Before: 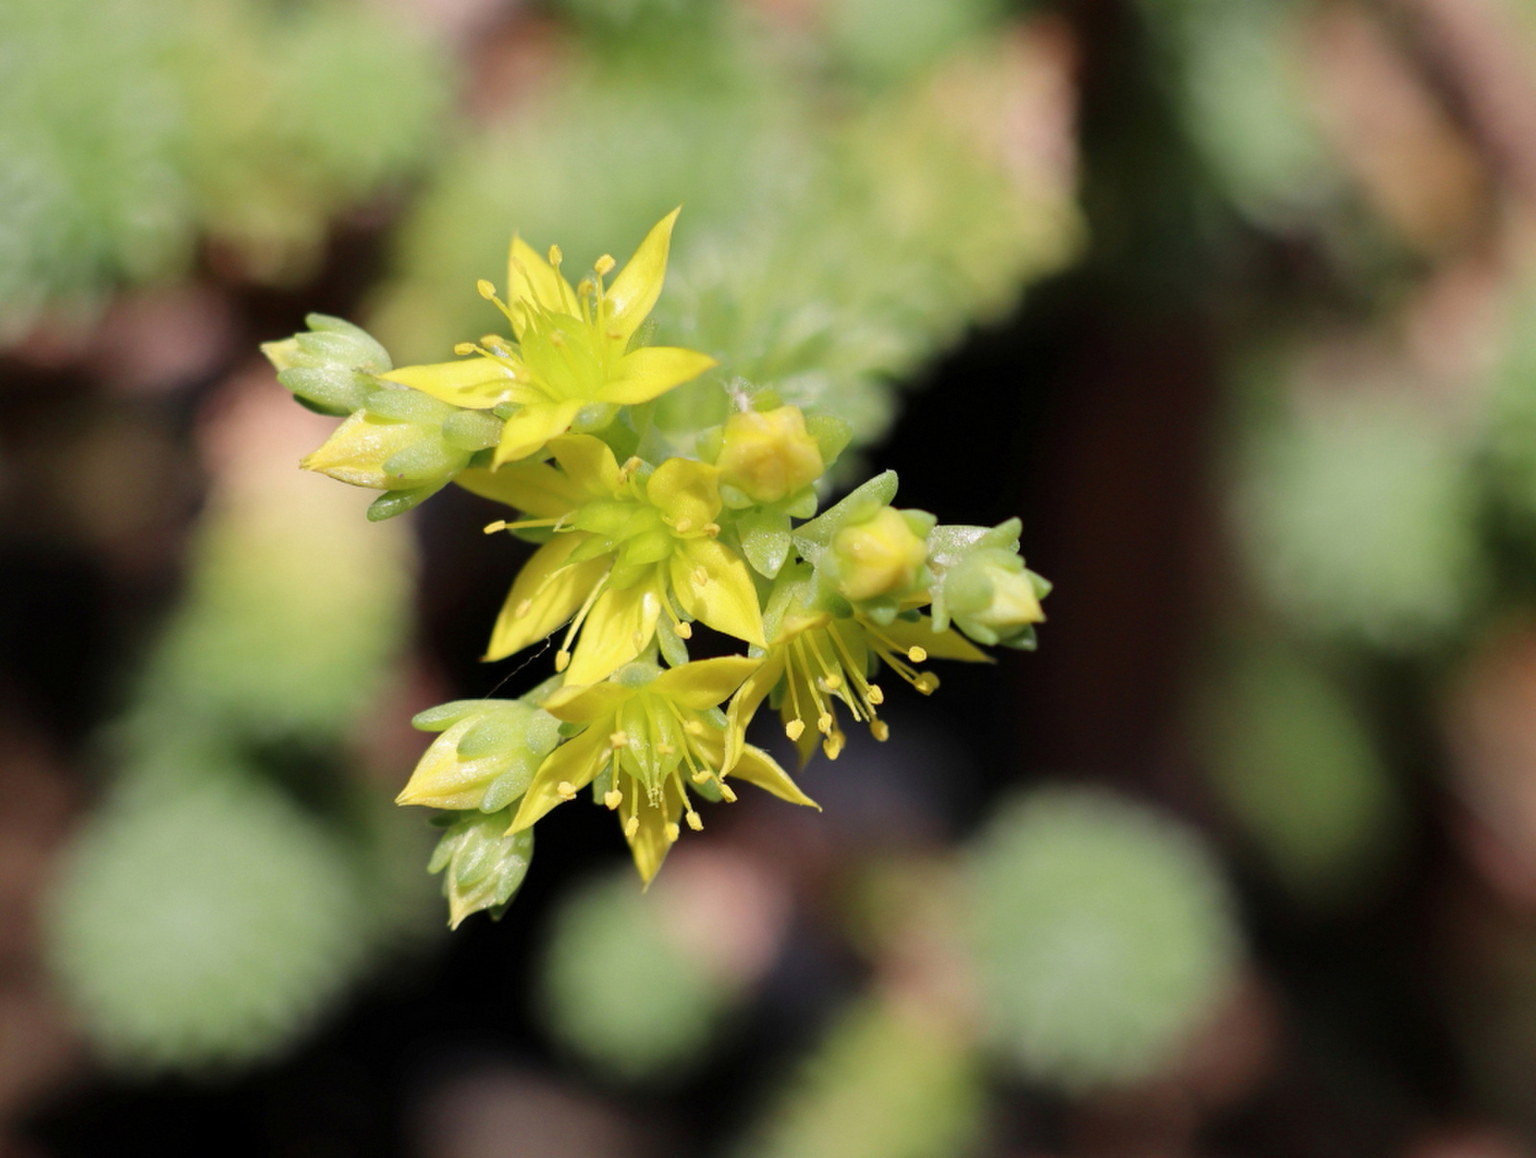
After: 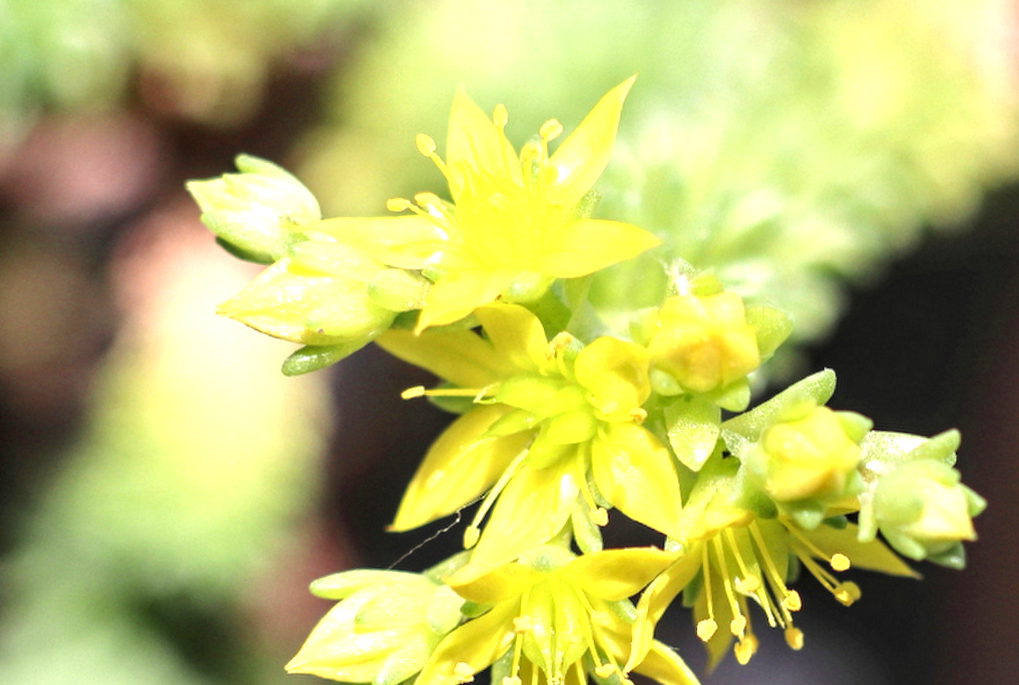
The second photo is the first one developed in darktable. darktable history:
crop and rotate: angle -4.95°, left 2.015%, top 6.663%, right 27.182%, bottom 30.172%
local contrast: on, module defaults
exposure: black level correction 0, exposure 1.103 EV, compensate exposure bias true, compensate highlight preservation false
